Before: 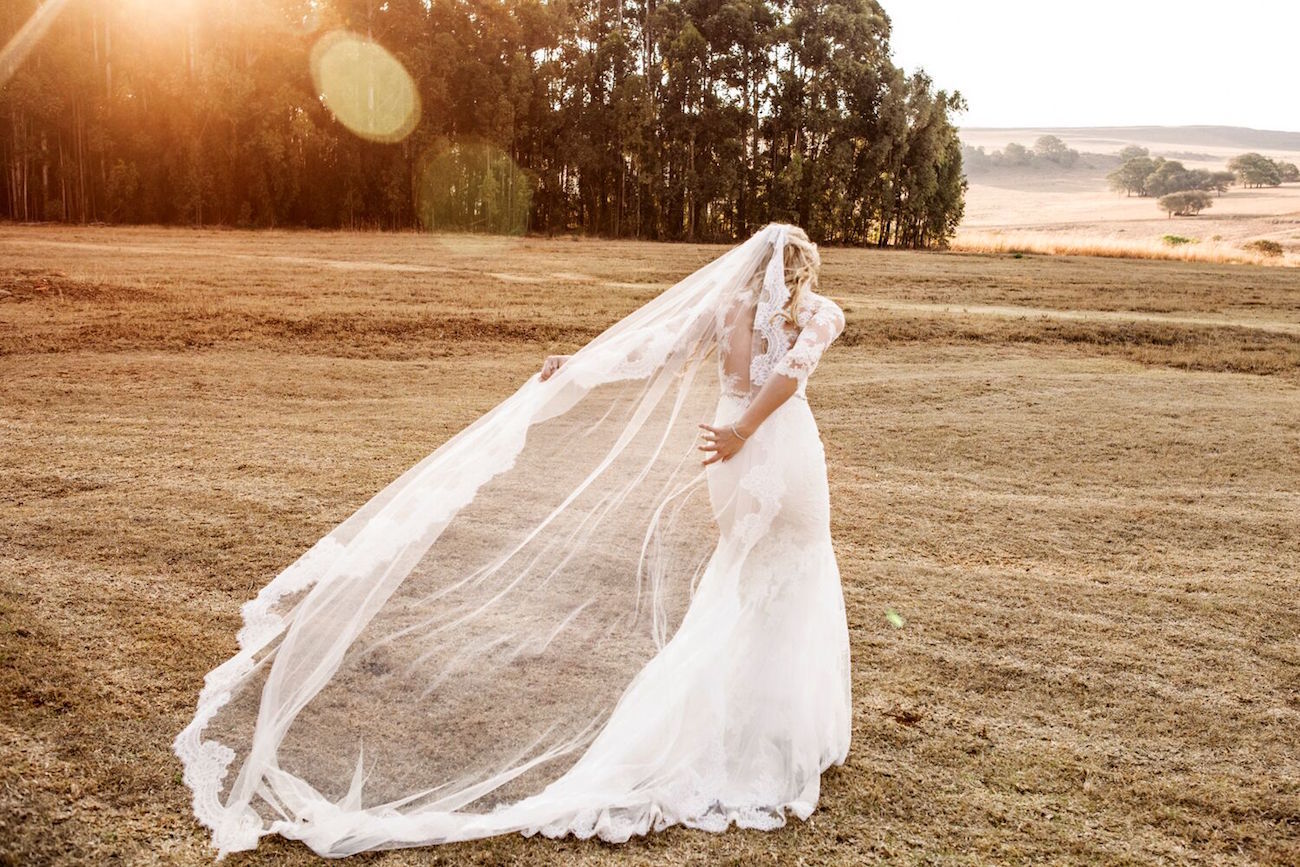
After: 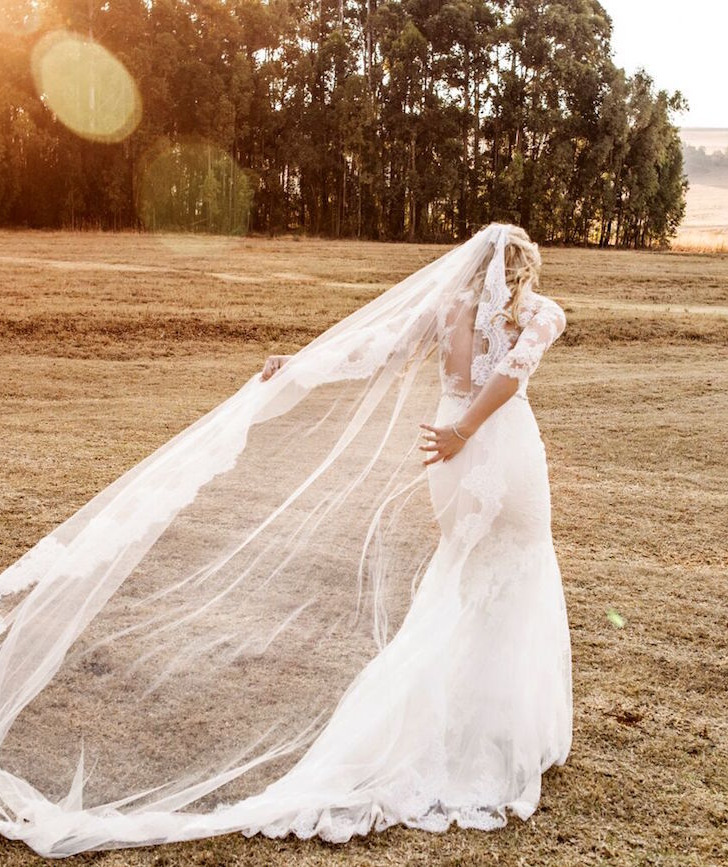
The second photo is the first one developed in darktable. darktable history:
crop: left 21.504%, right 22.42%
